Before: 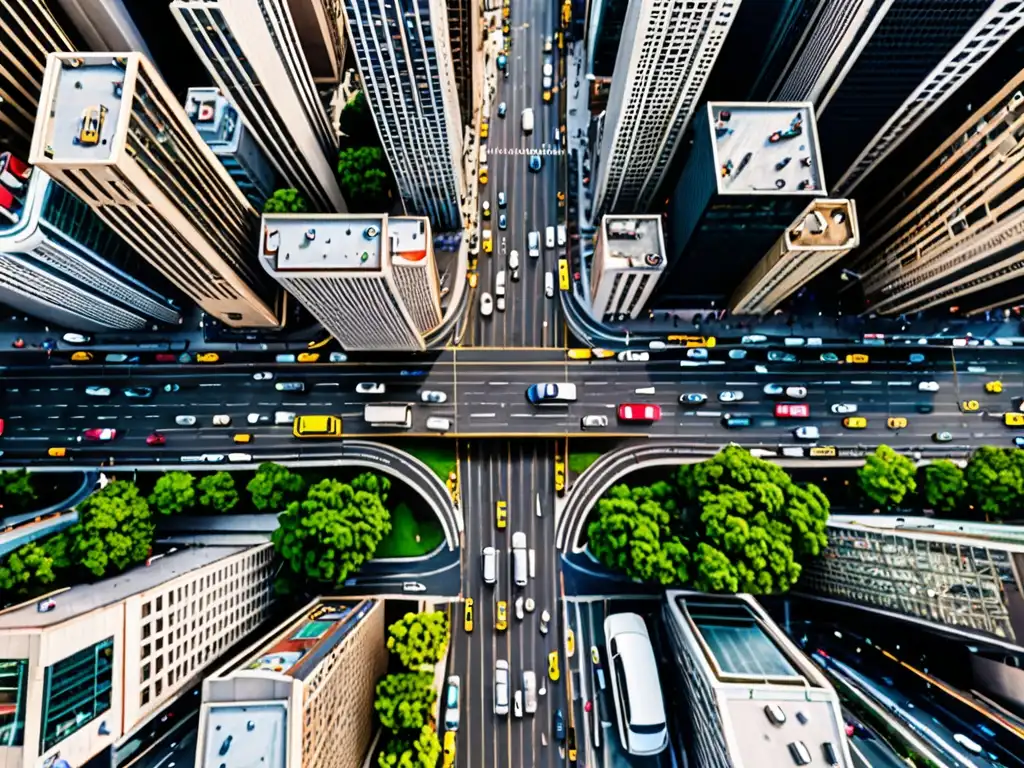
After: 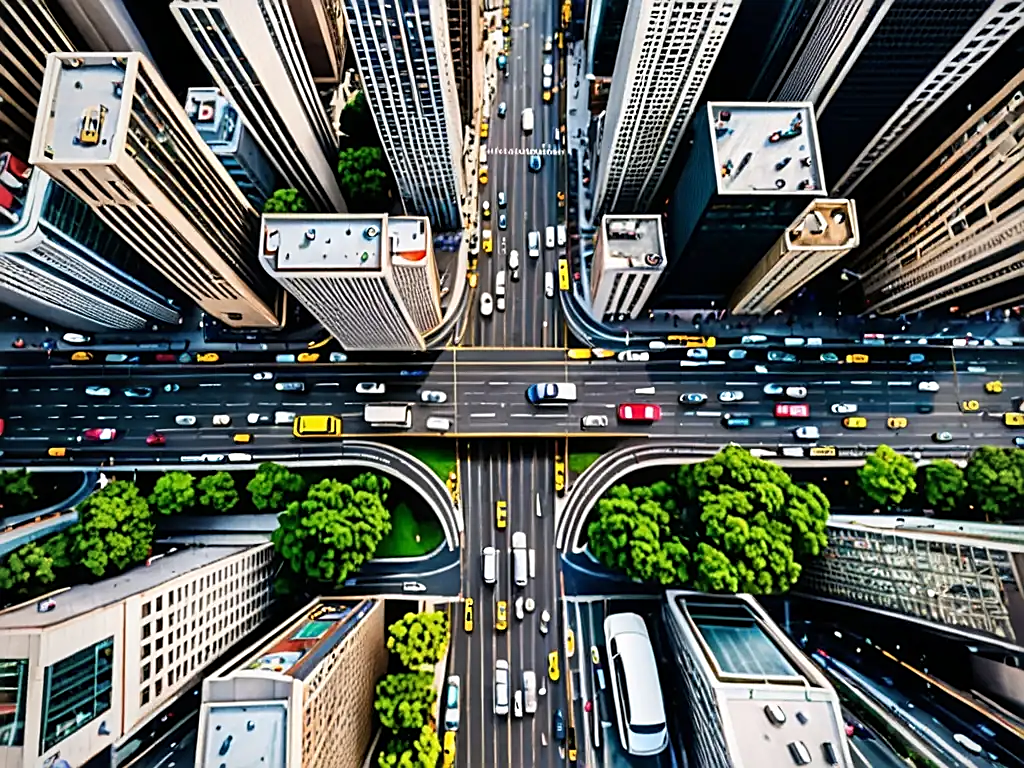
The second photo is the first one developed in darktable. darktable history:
sharpen: on, module defaults
vignetting: fall-off radius 60.95%, brightness -0.411, saturation -0.31
